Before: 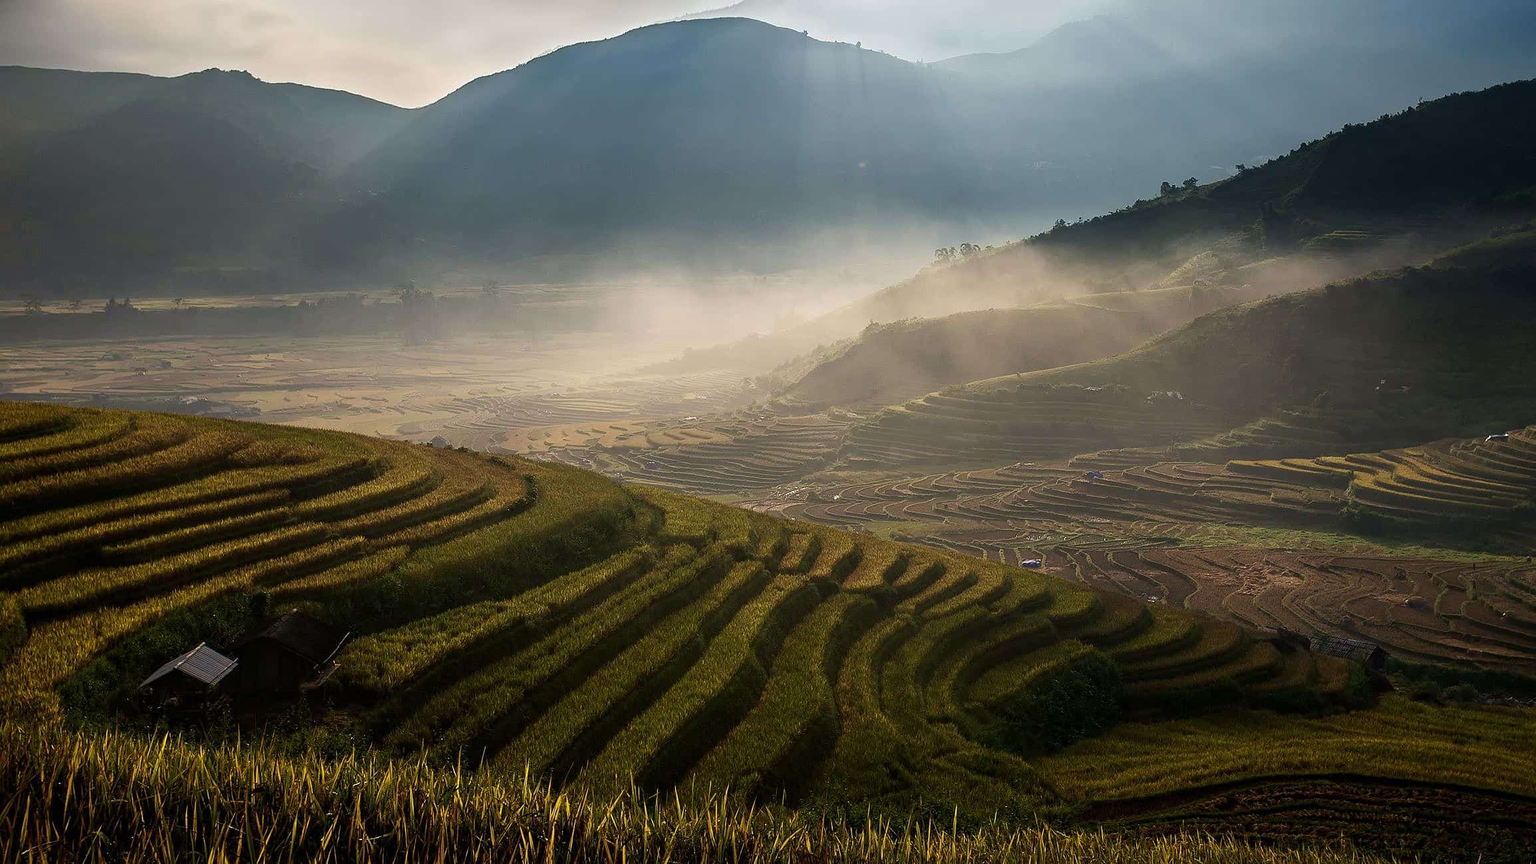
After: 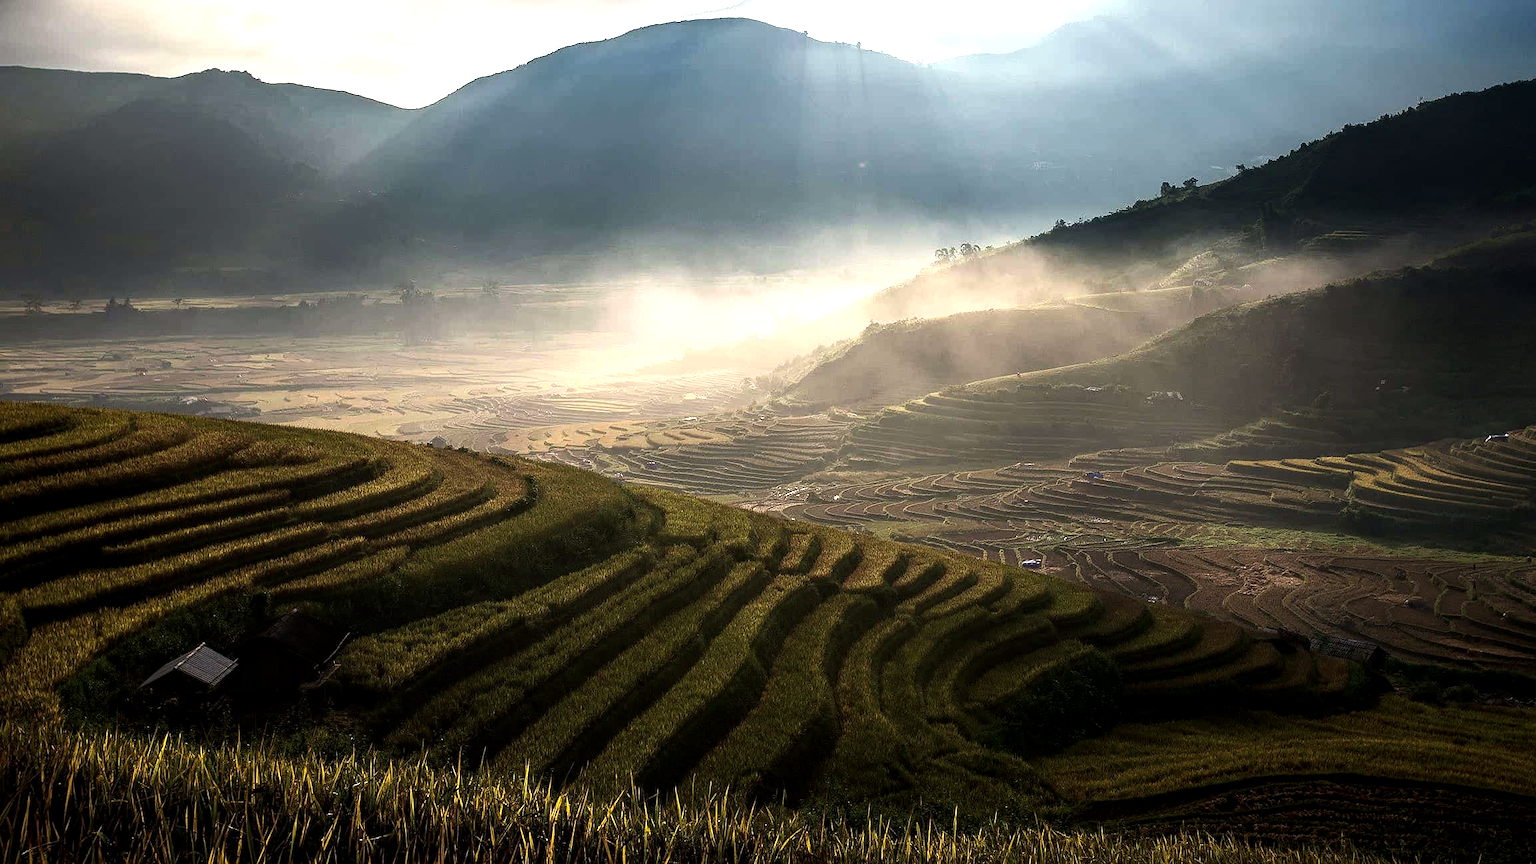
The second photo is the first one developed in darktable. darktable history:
local contrast: on, module defaults
tone equalizer: -8 EV -1.04 EV, -7 EV -0.982 EV, -6 EV -0.904 EV, -5 EV -0.593 EV, -3 EV 0.591 EV, -2 EV 0.852 EV, -1 EV 1.01 EV, +0 EV 1.07 EV, edges refinement/feathering 500, mask exposure compensation -1.57 EV, preserve details guided filter
